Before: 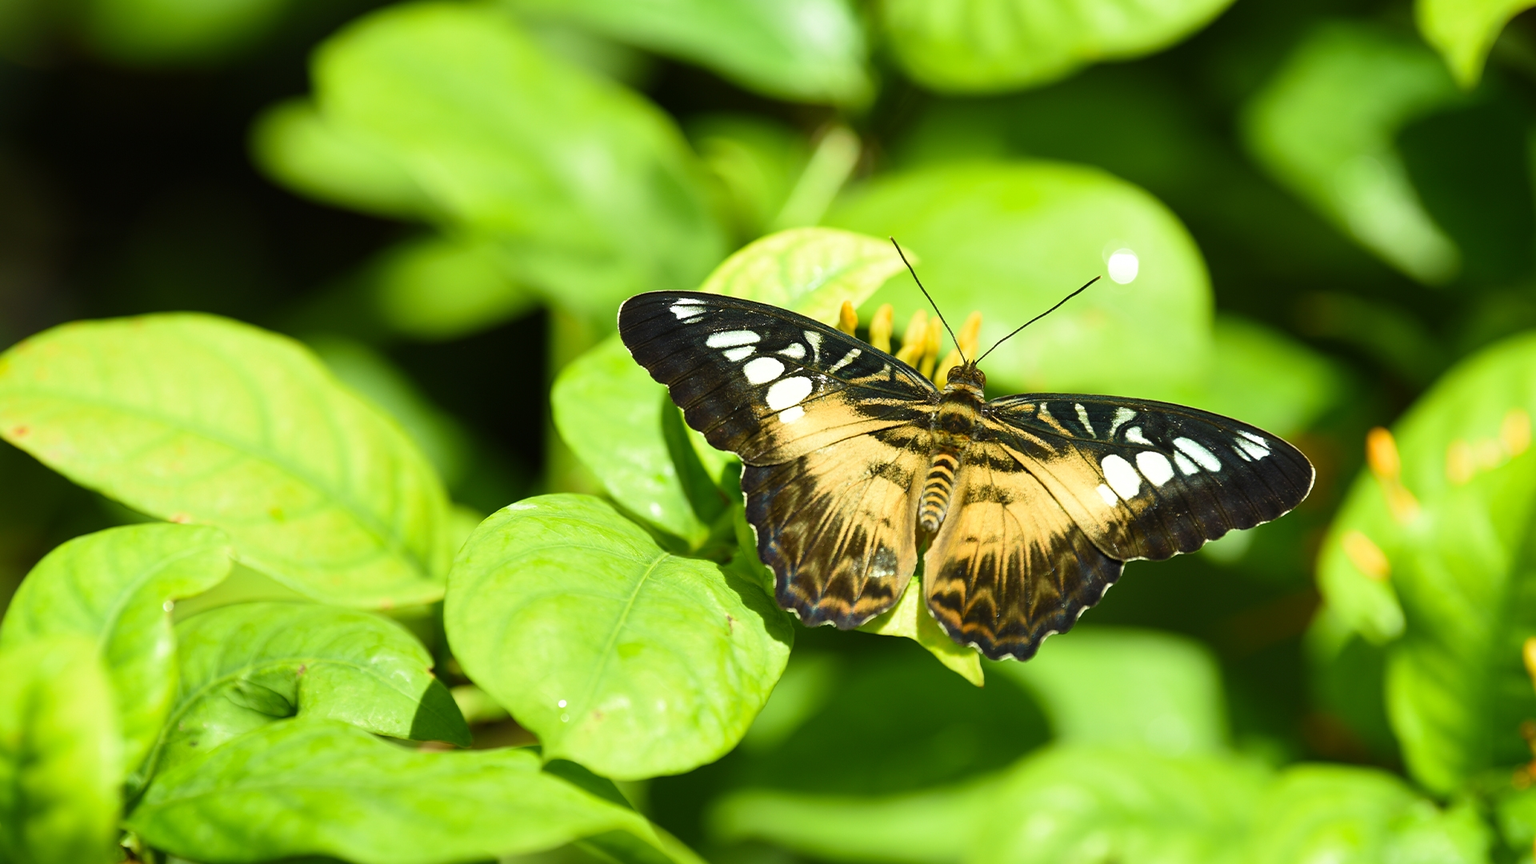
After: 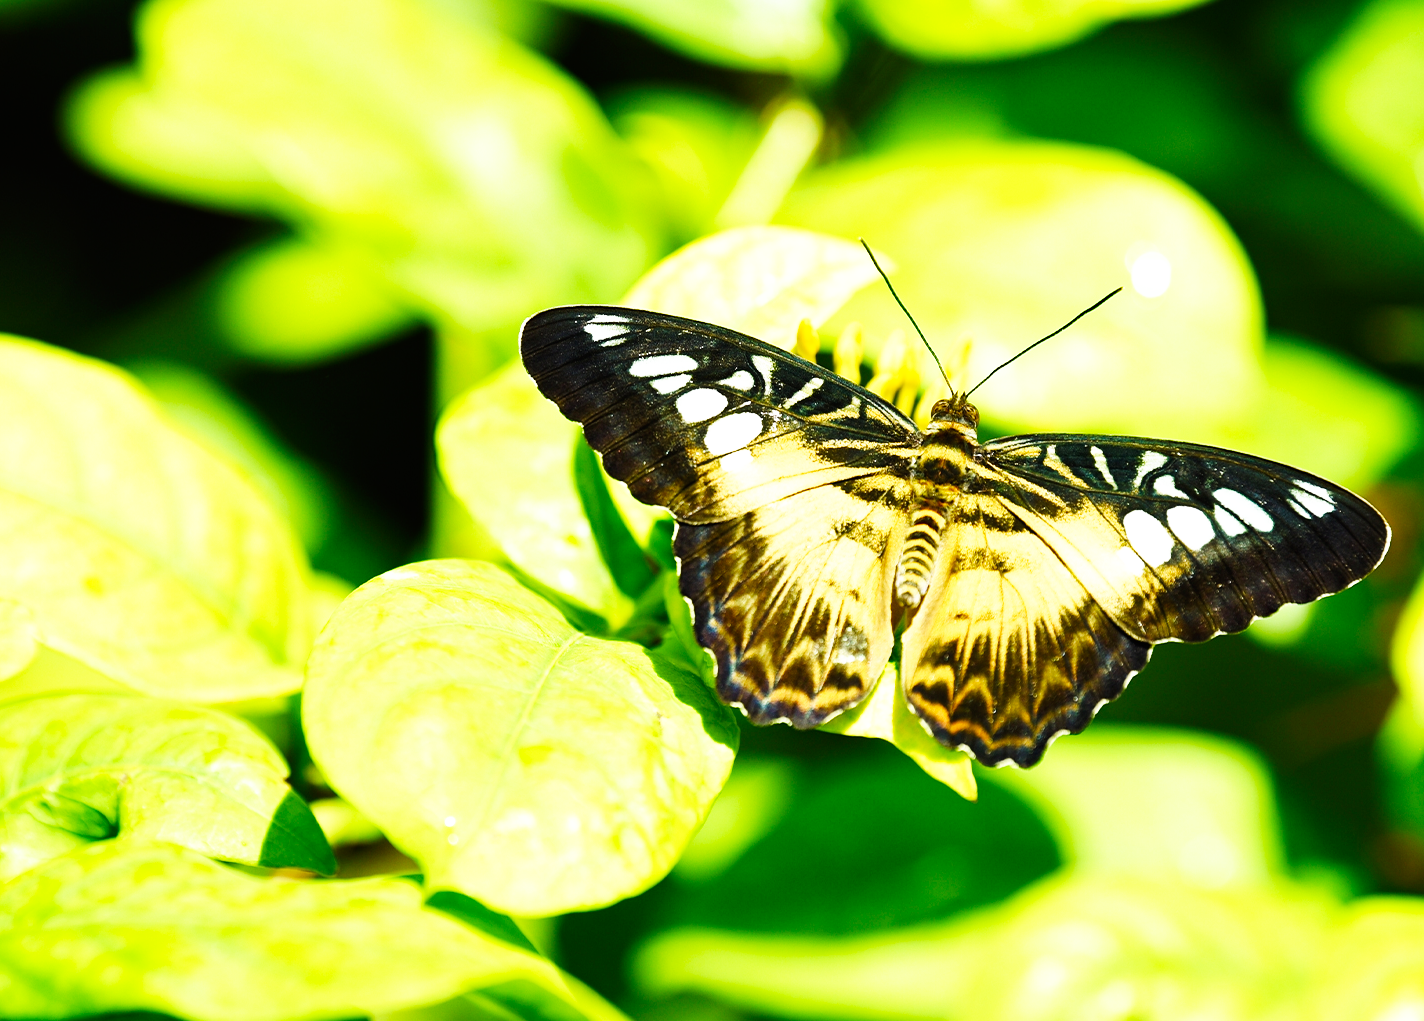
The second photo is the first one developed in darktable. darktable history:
base curve: curves: ch0 [(0, 0) (0.007, 0.004) (0.027, 0.03) (0.046, 0.07) (0.207, 0.54) (0.442, 0.872) (0.673, 0.972) (1, 1)], preserve colors none
crop and rotate: left 13.21%, top 5.424%, right 12.574%
haze removal: compatibility mode true, adaptive false
